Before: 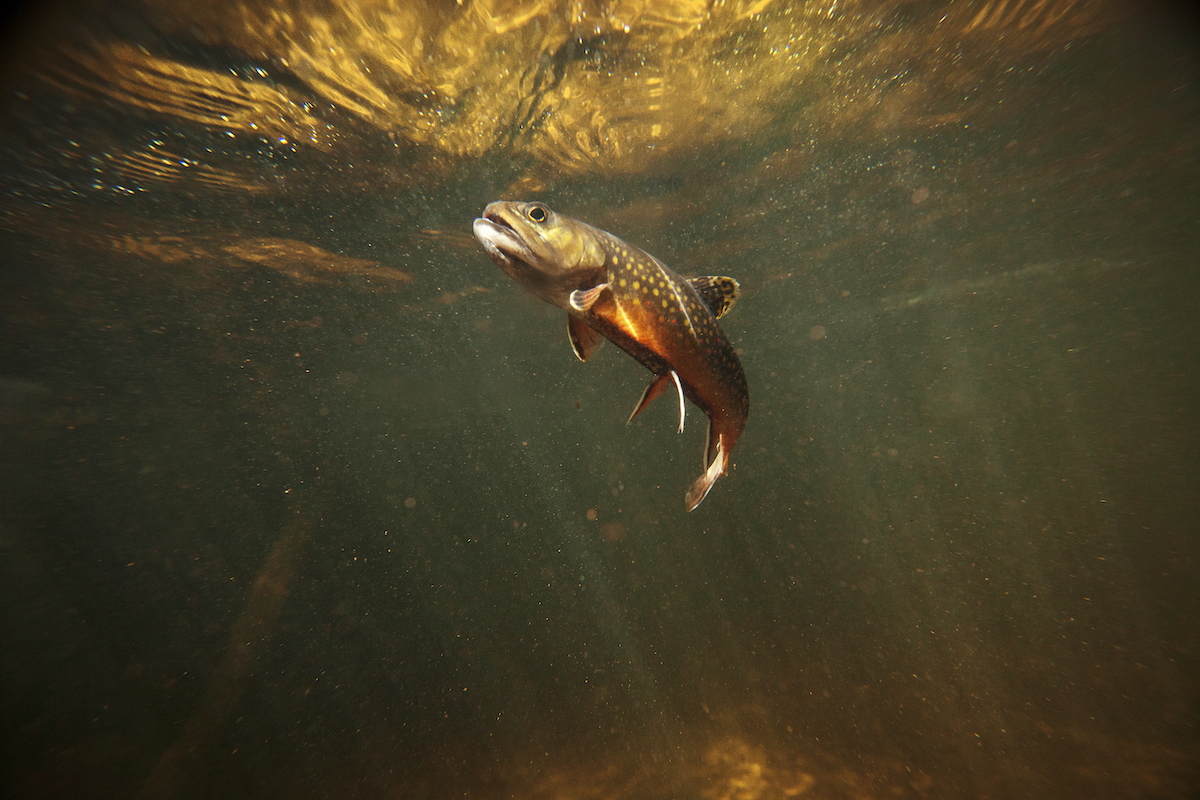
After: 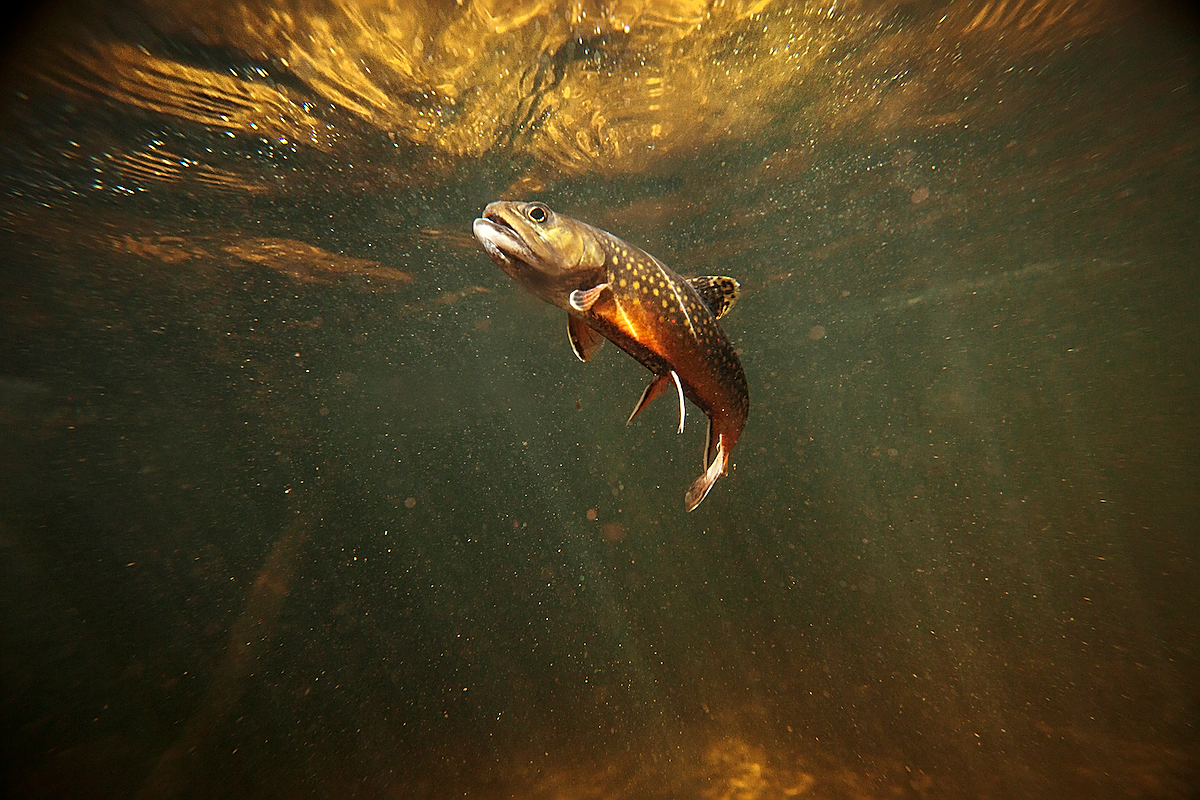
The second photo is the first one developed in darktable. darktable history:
sharpen: radius 1.383, amount 1.241, threshold 0.647
